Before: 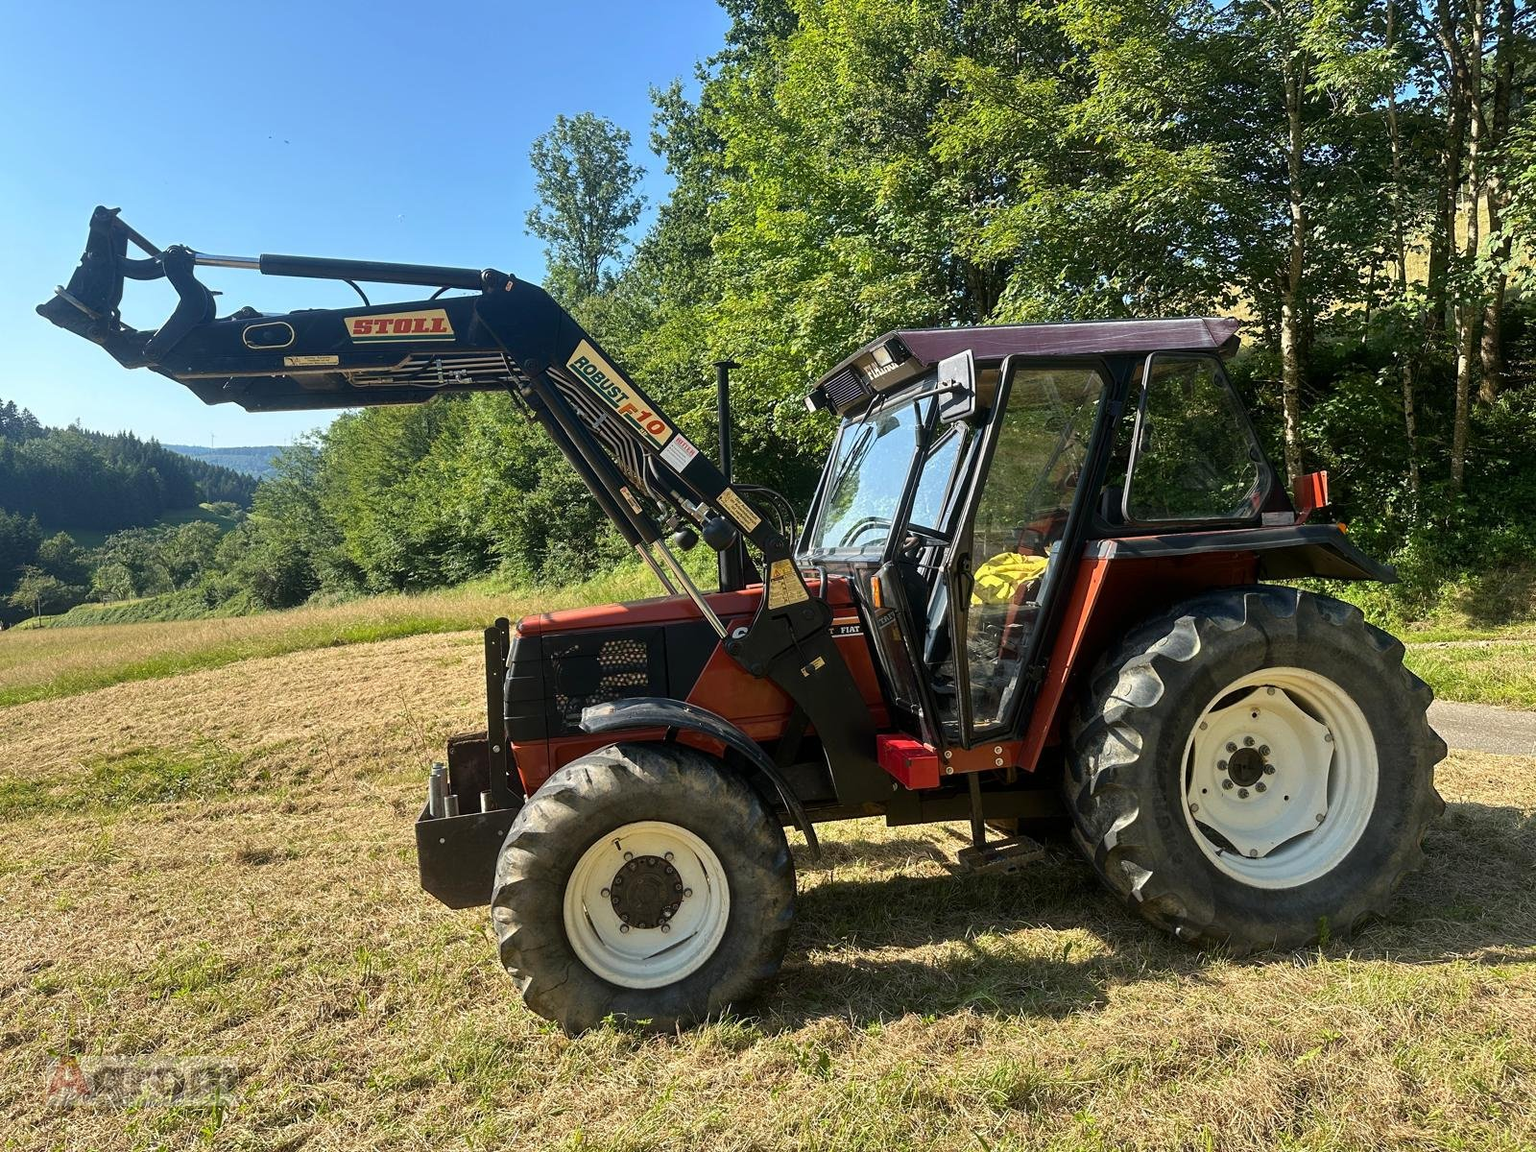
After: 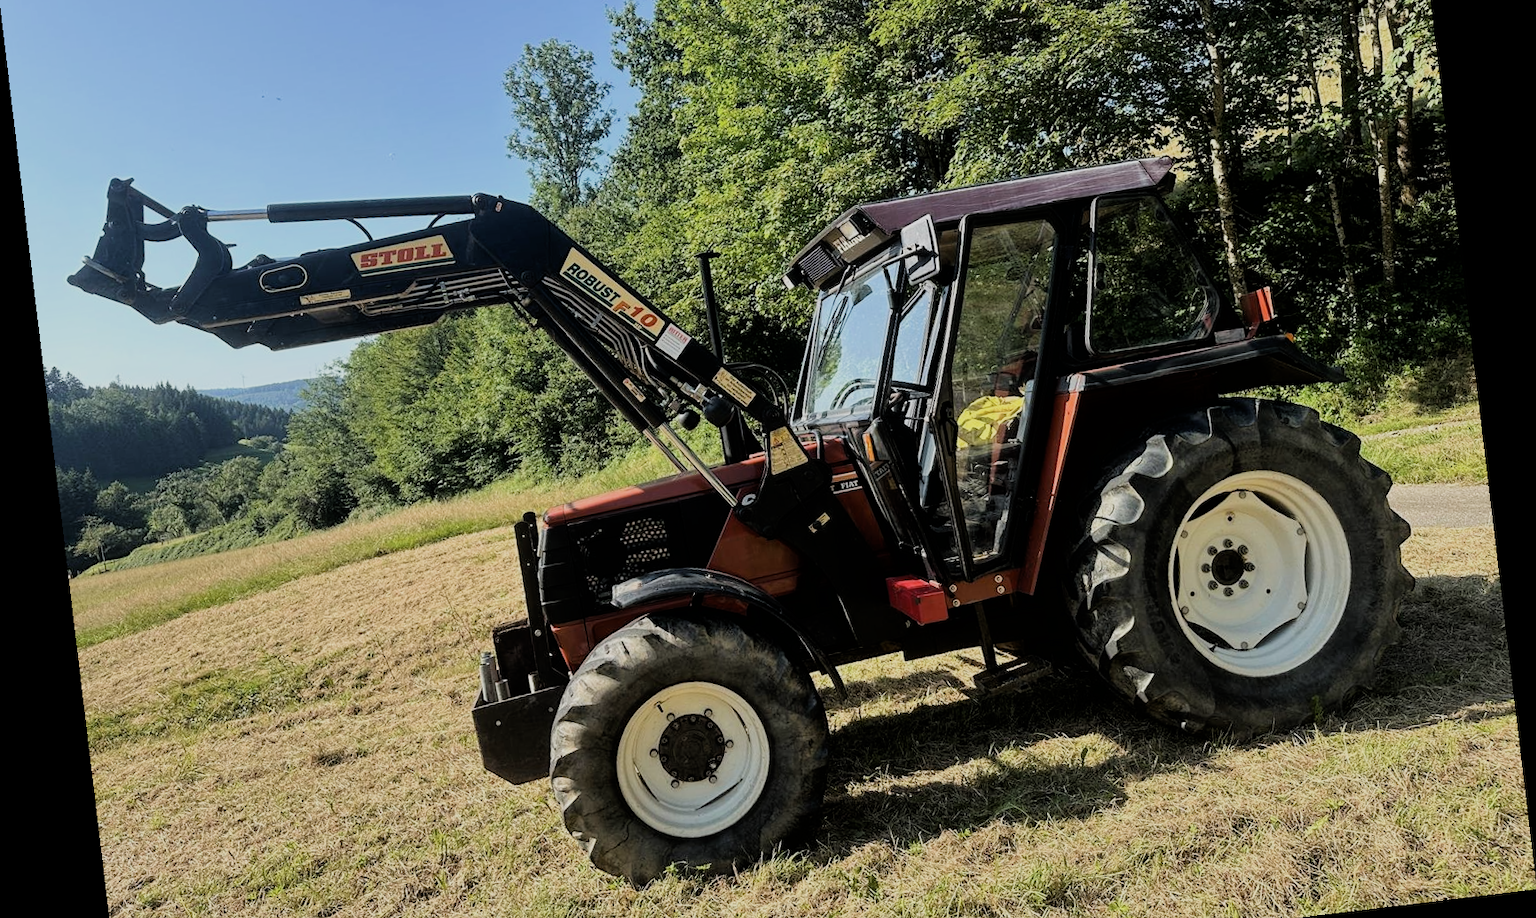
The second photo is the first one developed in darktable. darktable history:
filmic rgb: black relative exposure -5 EV, hardness 2.88, contrast 1.3, highlights saturation mix -10%
color balance: contrast -15%
crop: top 13.819%, bottom 11.169%
rotate and perspective: rotation -6.83°, automatic cropping off
